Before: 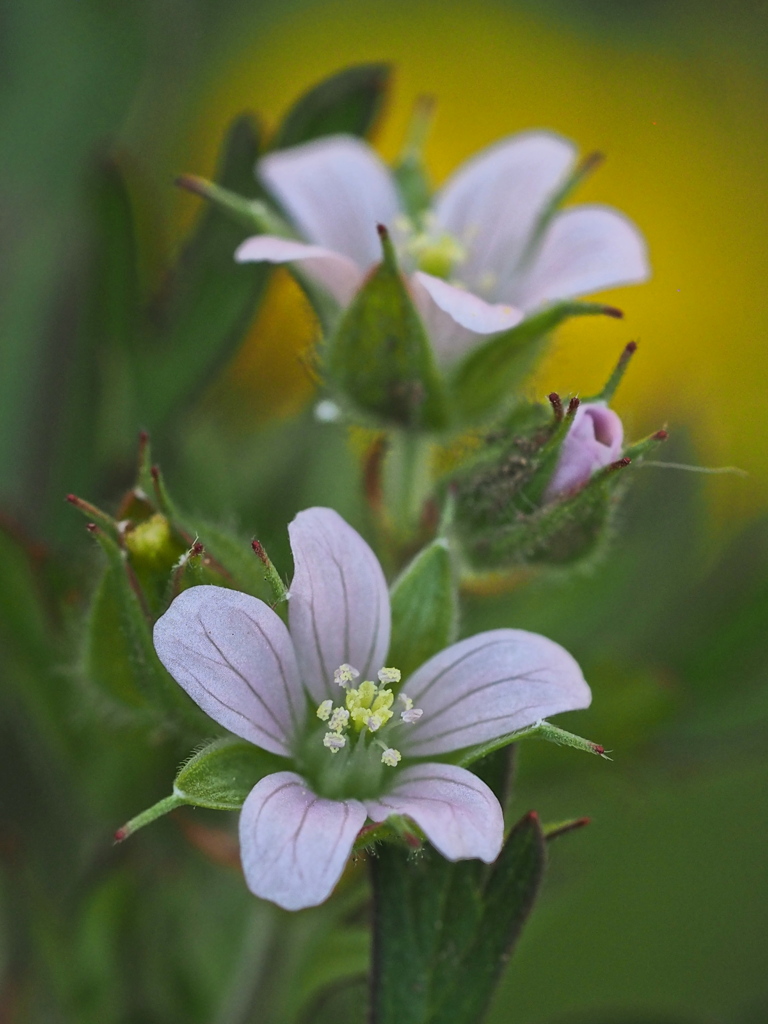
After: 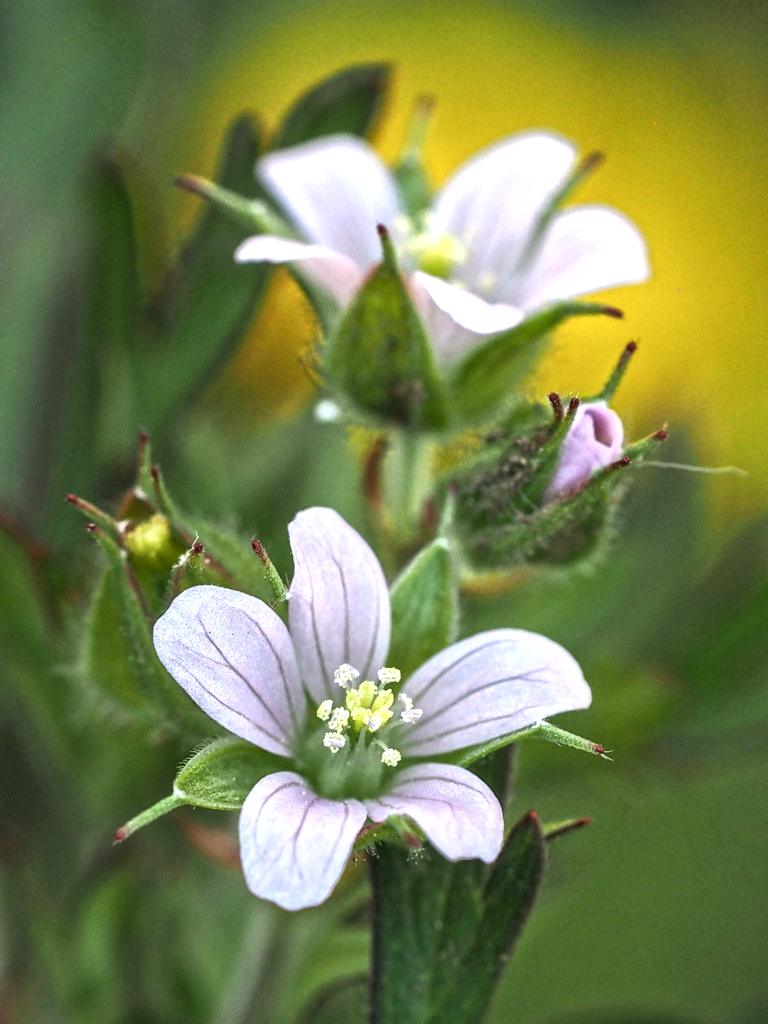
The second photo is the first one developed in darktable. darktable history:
exposure: black level correction 0, exposure 0.692 EV, compensate exposure bias true, compensate highlight preservation false
local contrast: detail 154%
